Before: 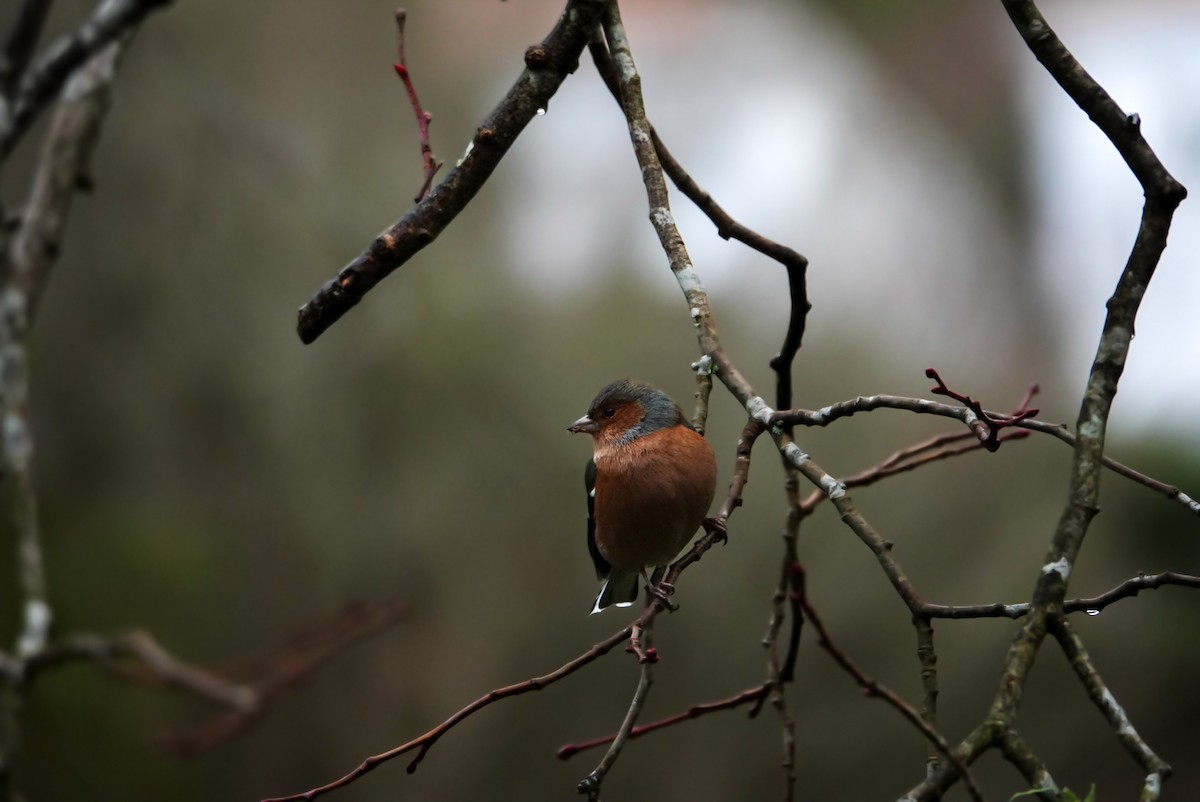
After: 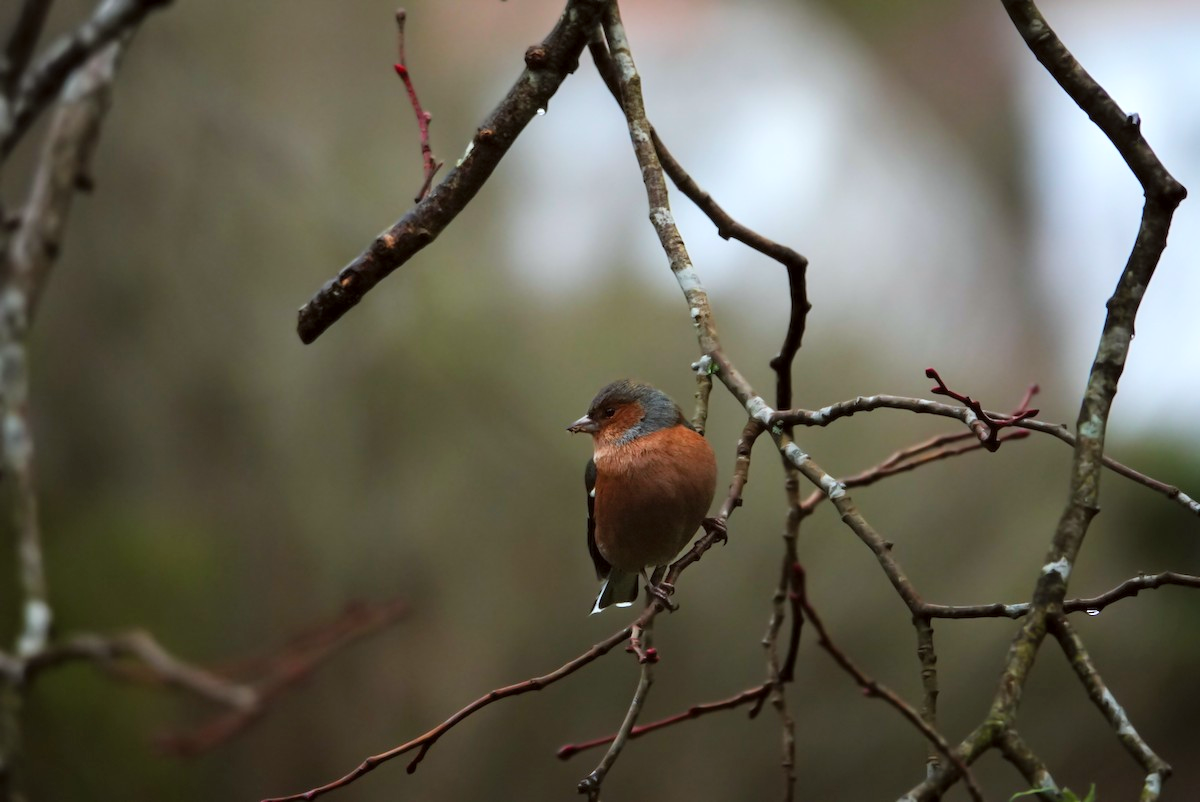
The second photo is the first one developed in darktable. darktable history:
color correction: highlights a* -2.73, highlights b* -2.09, shadows a* 2.41, shadows b* 2.73
contrast brightness saturation: brightness 0.09, saturation 0.19
